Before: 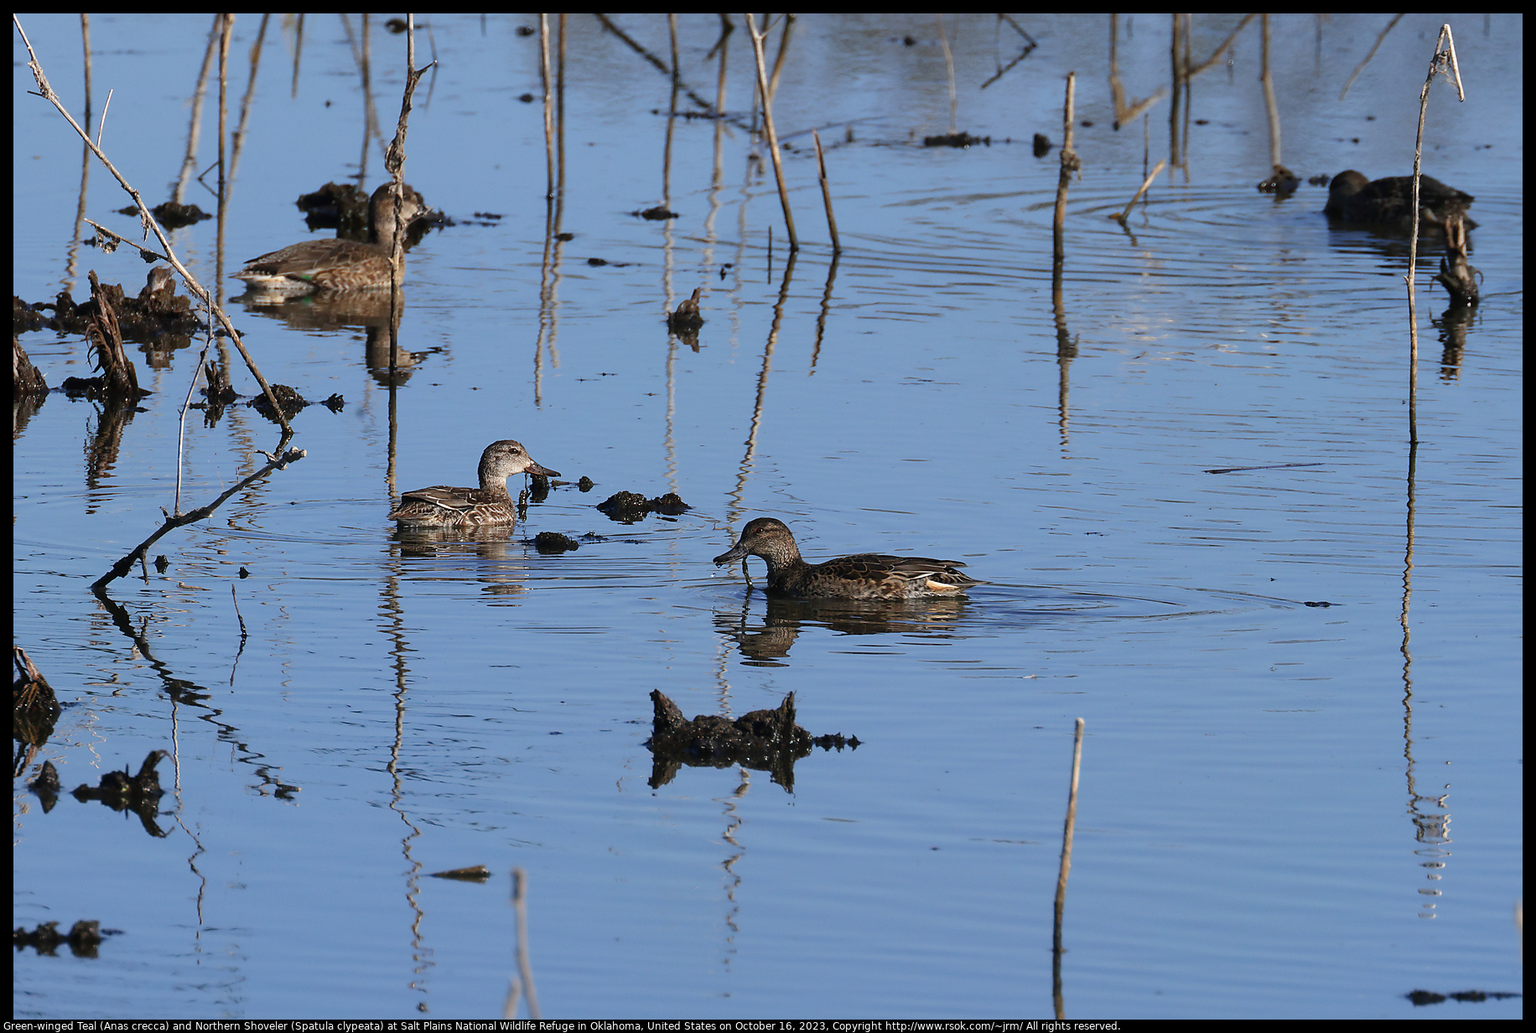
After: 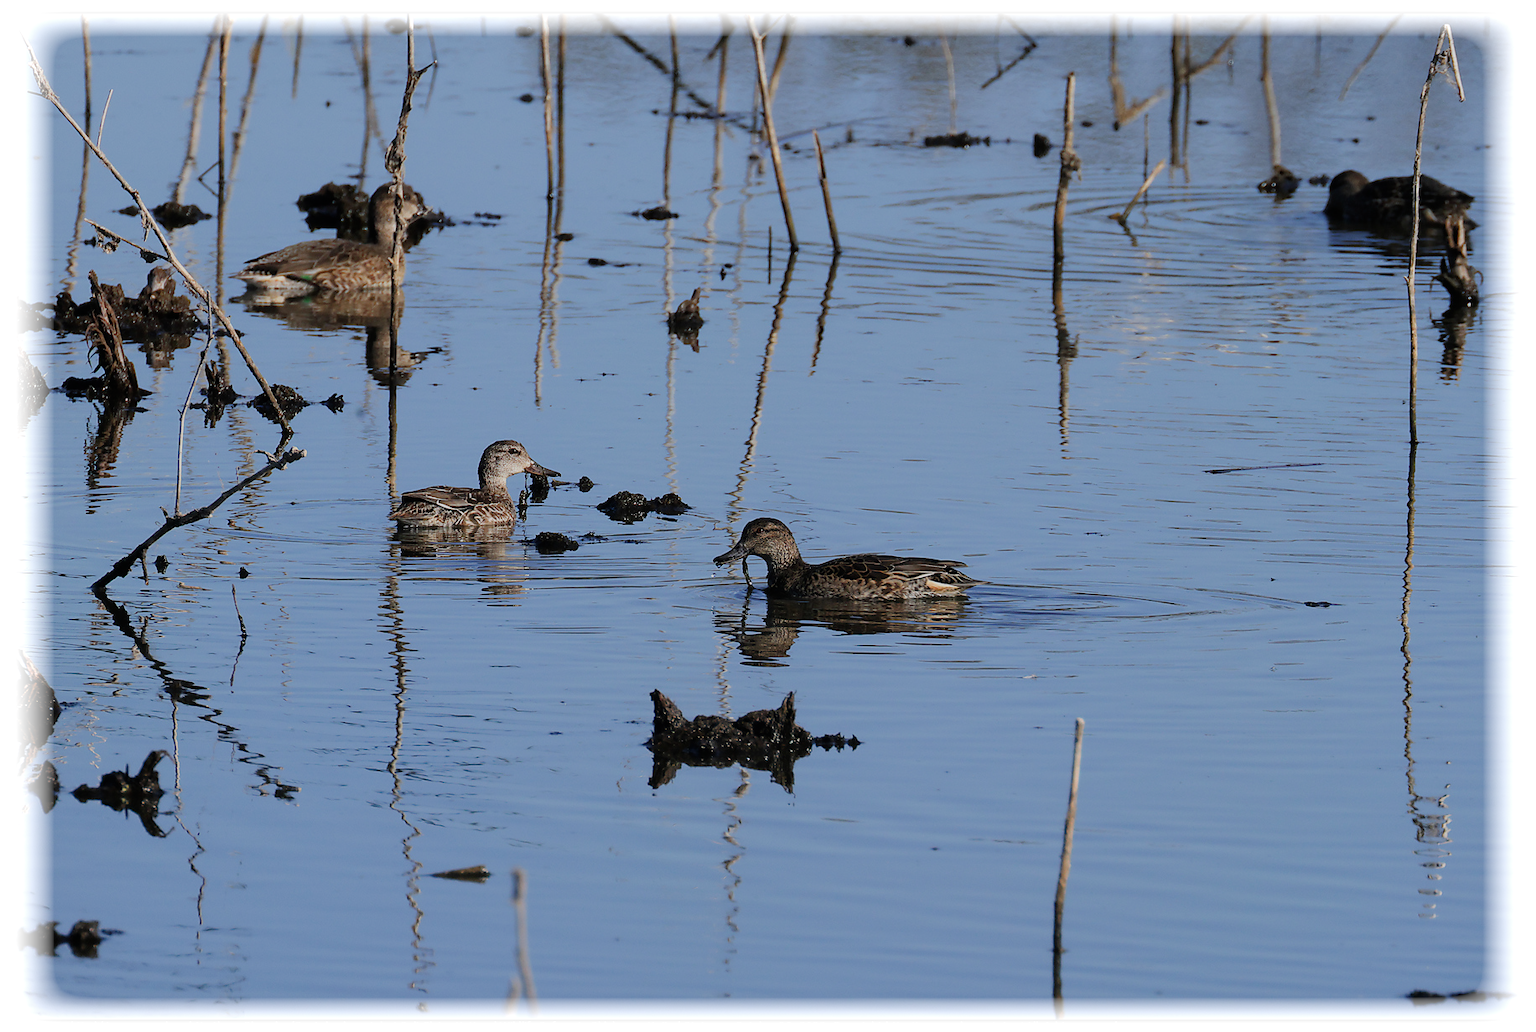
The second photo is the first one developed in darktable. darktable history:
tone equalizer: on, module defaults
vignetting: fall-off start 93%, fall-off radius 5%, brightness 1, saturation -0.49, automatic ratio true, width/height ratio 1.332, shape 0.04, unbound false
filmic rgb: black relative exposure -16 EV, white relative exposure 6.12 EV, hardness 5.22
